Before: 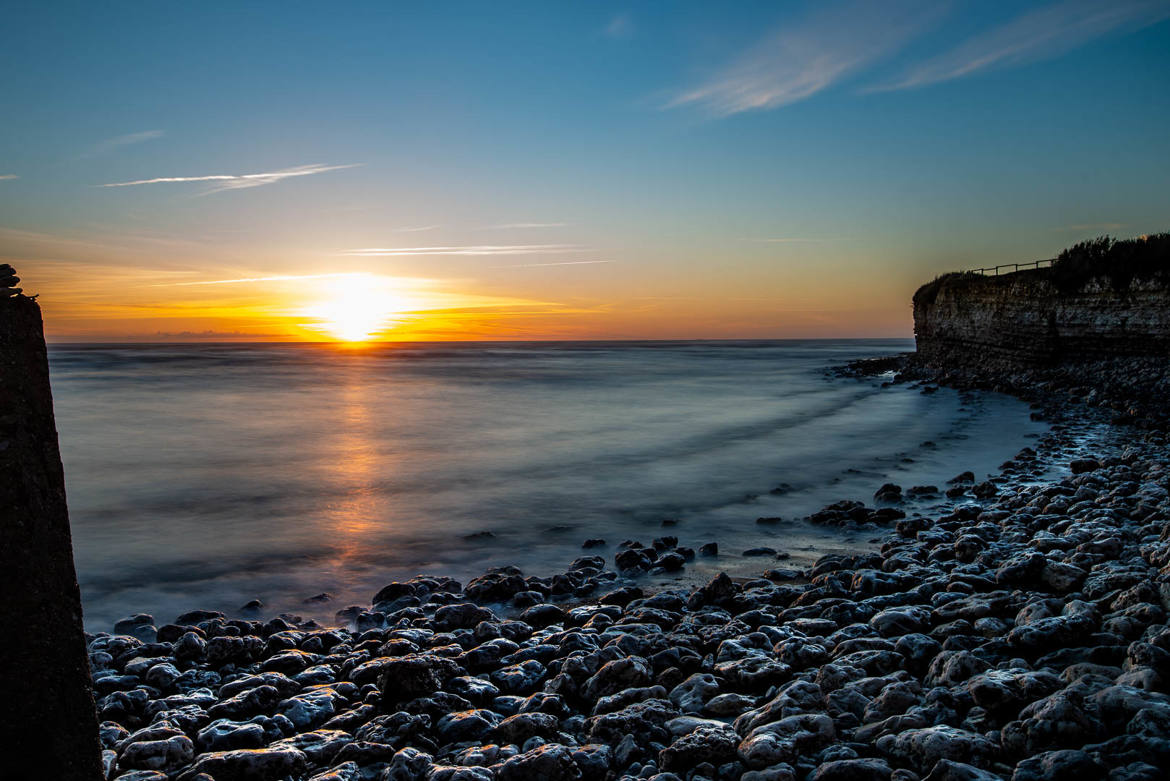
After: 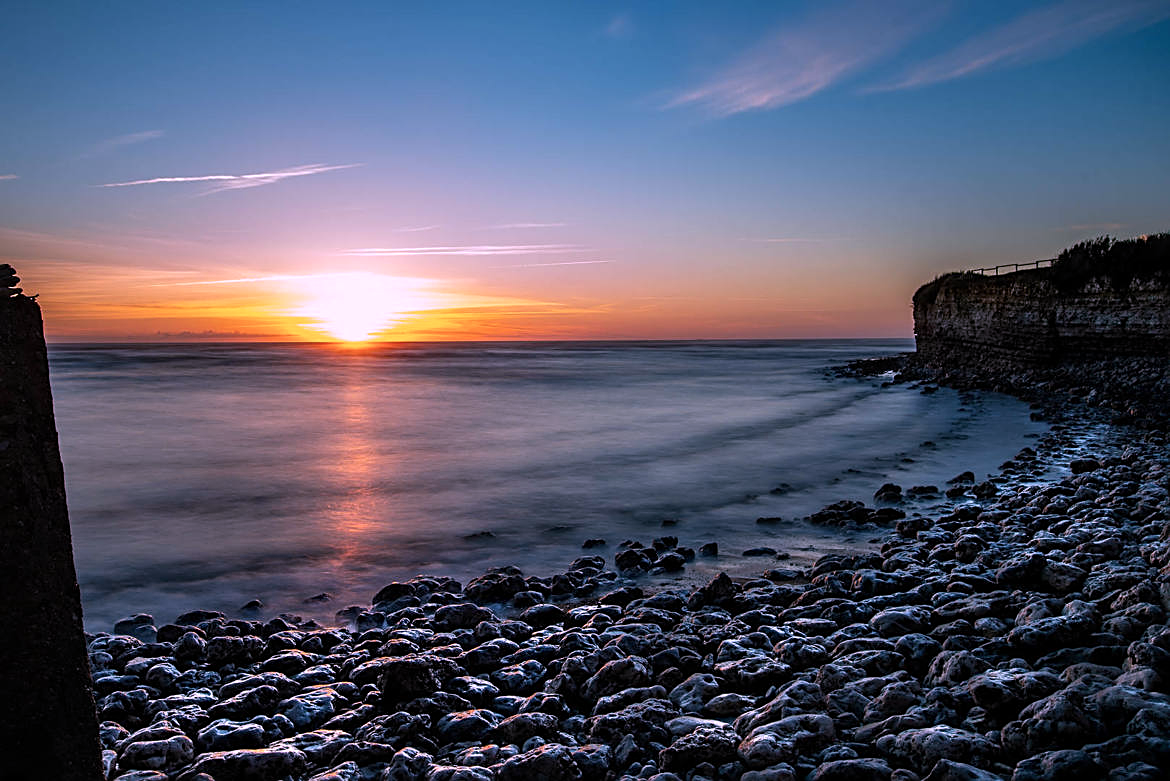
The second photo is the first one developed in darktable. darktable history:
sharpen: on, module defaults
color correction: highlights a* 16.05, highlights b* -20.76
